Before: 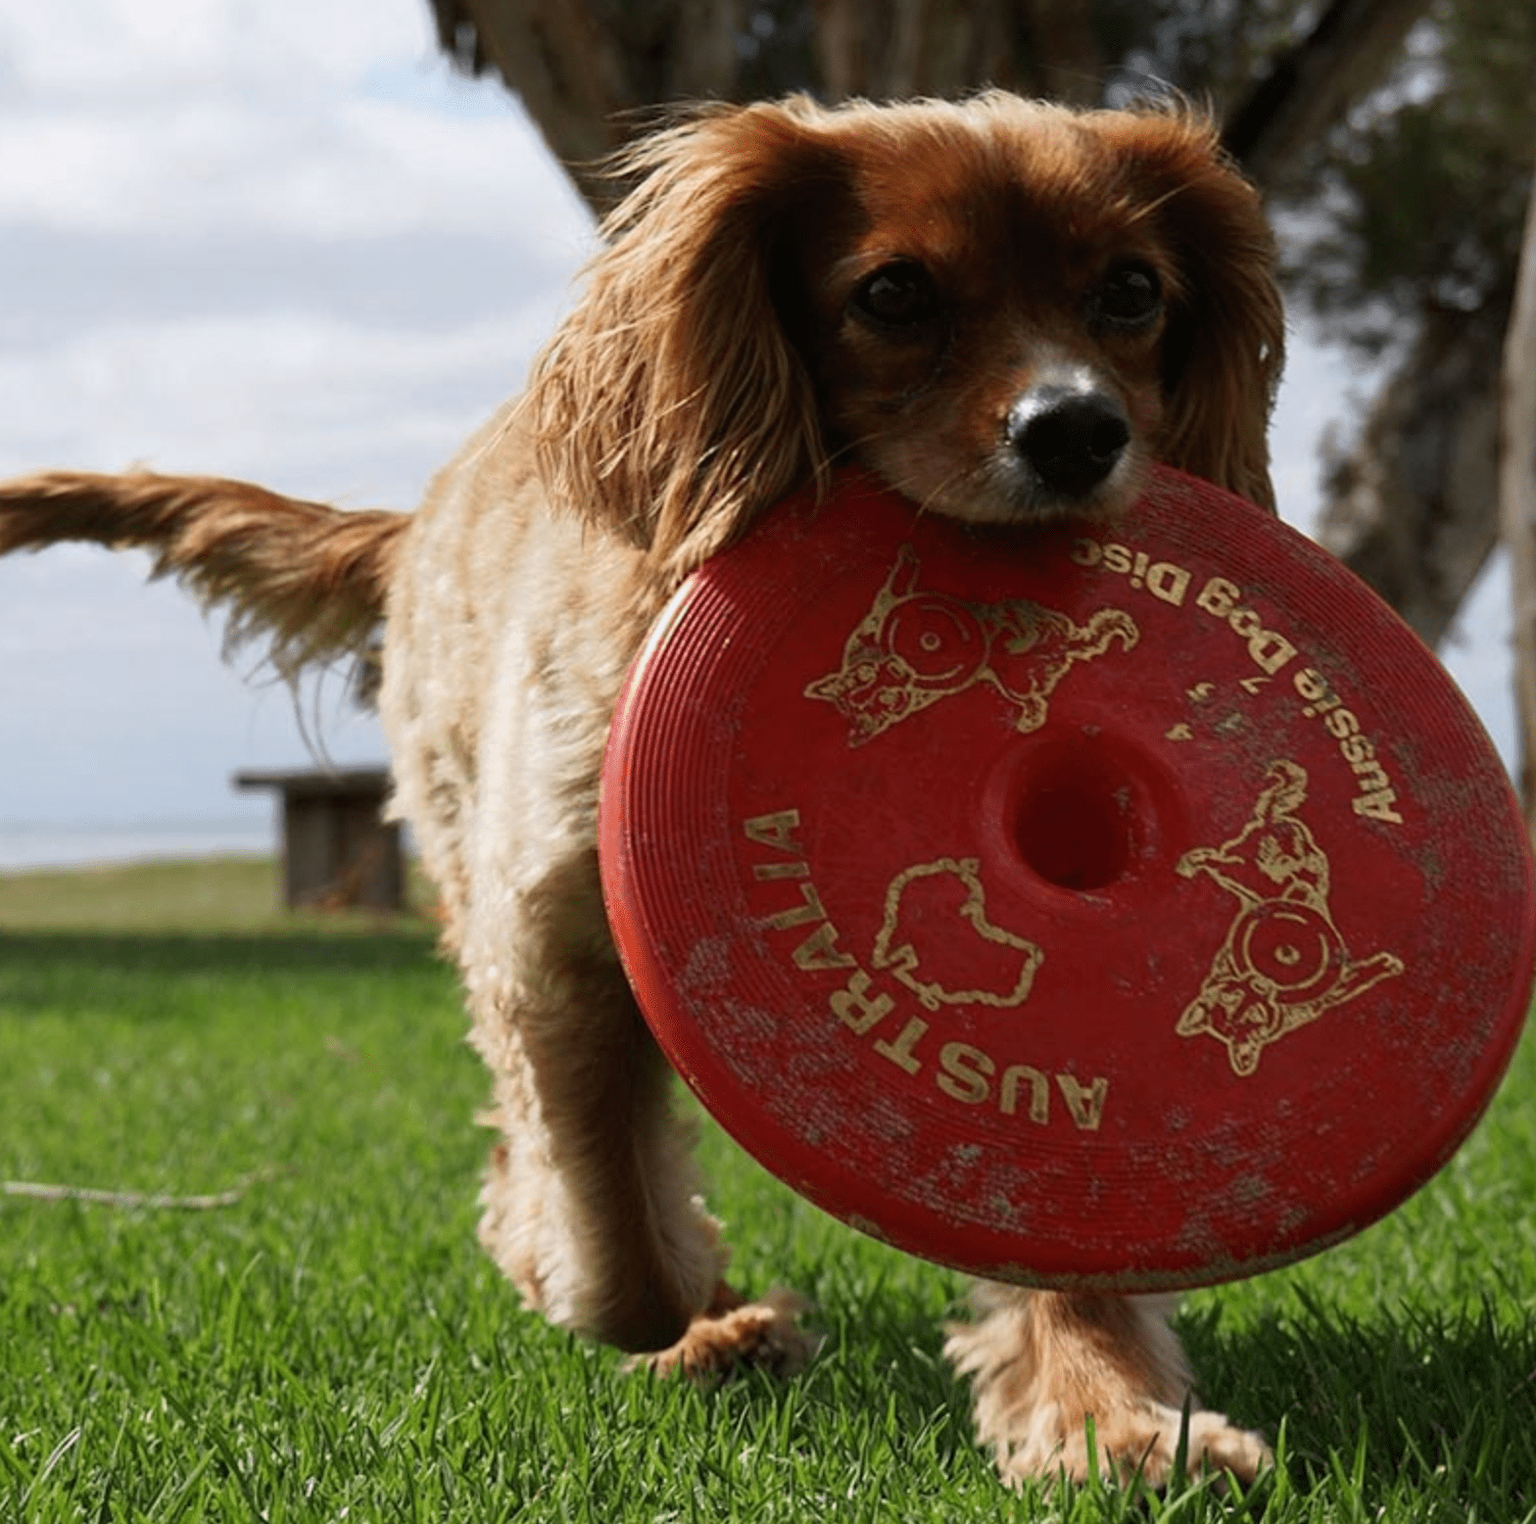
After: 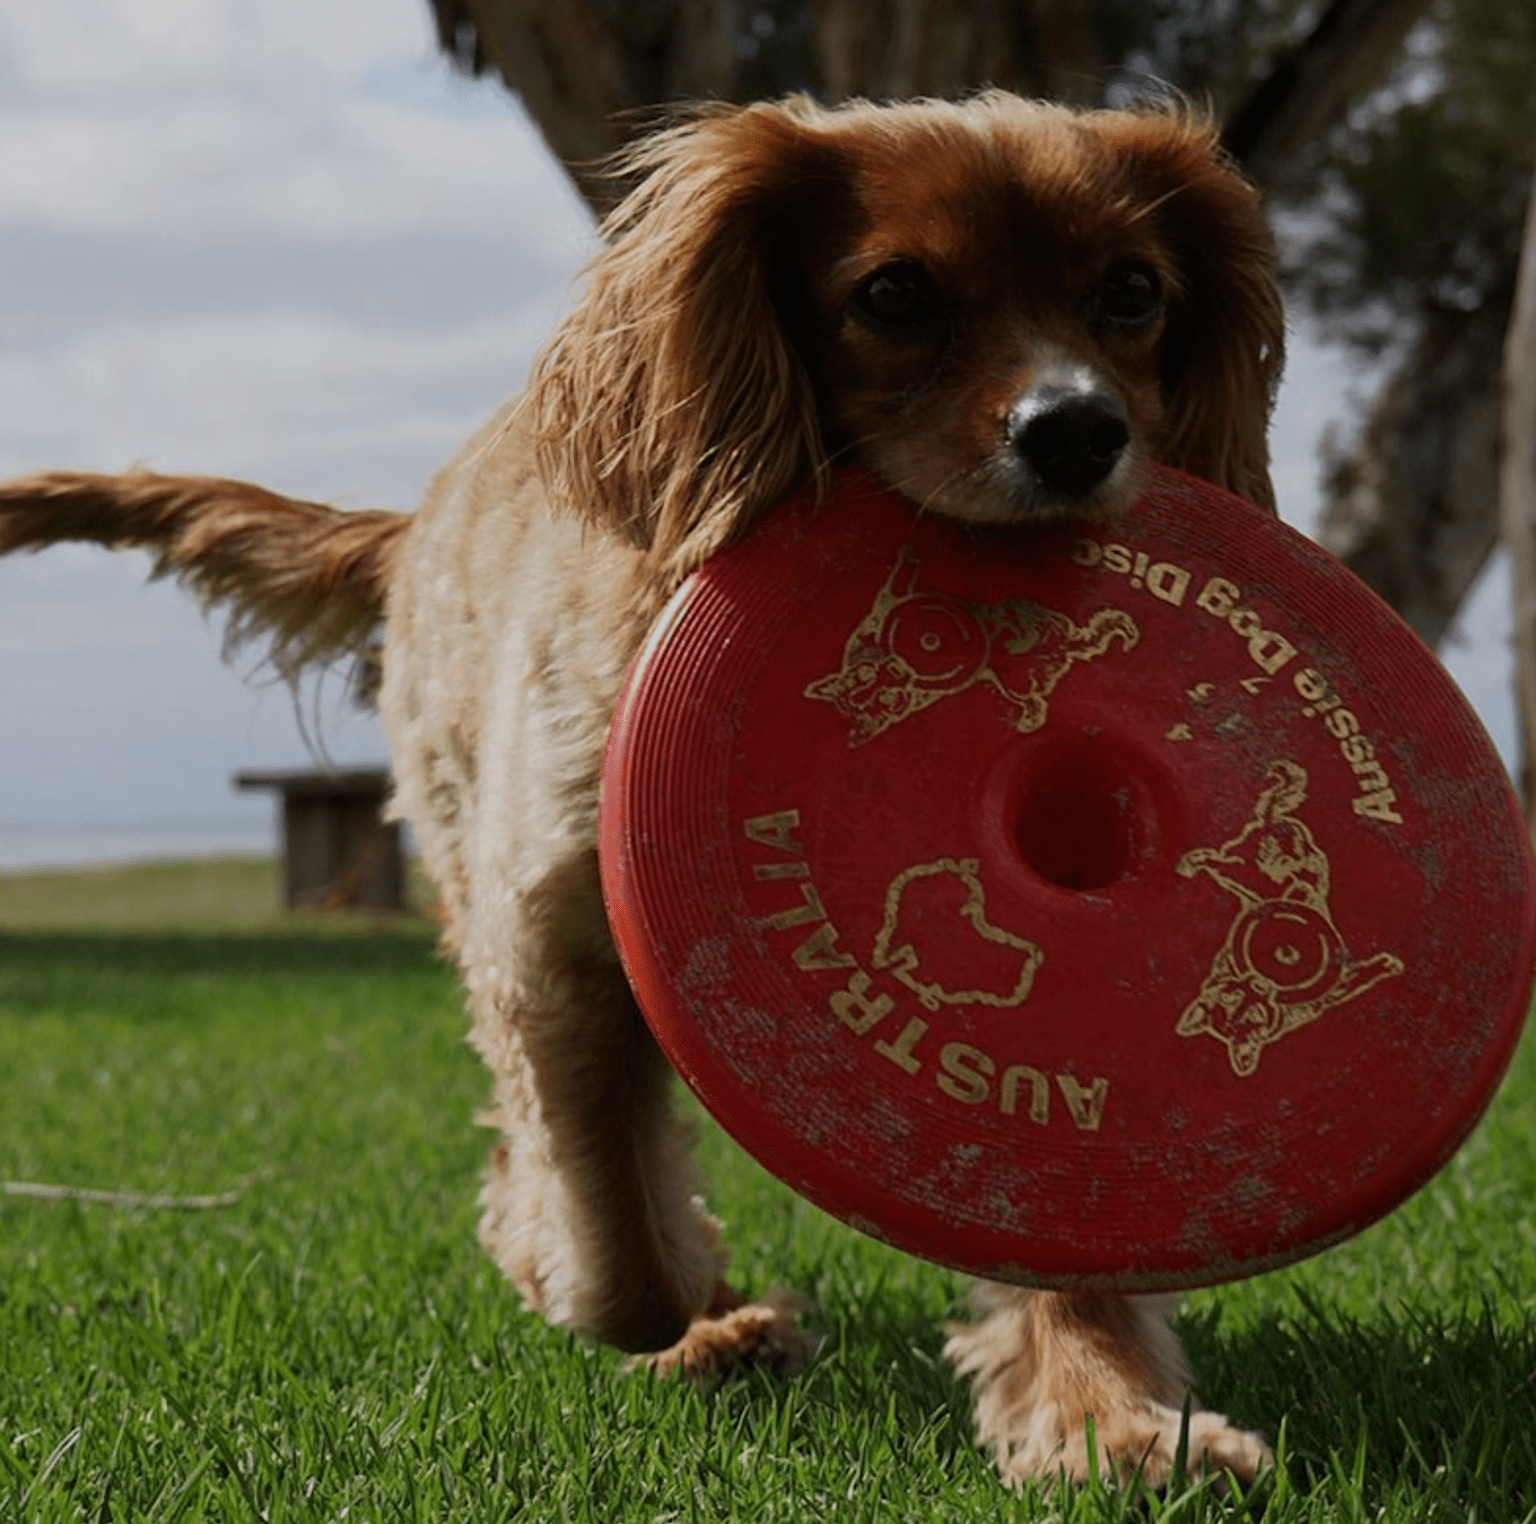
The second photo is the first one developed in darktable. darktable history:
exposure: exposure -0.582 EV, compensate highlight preservation false
